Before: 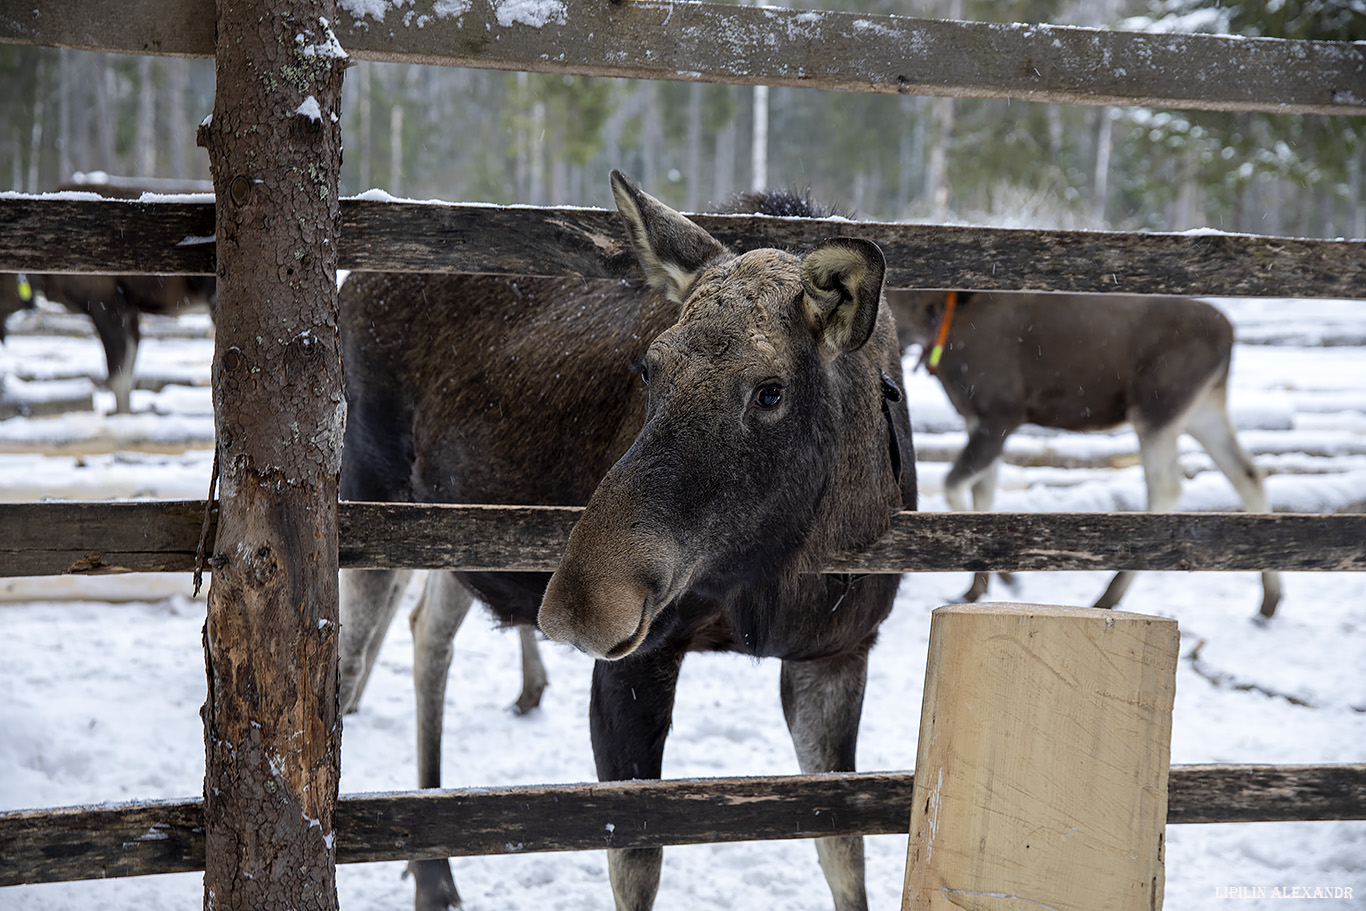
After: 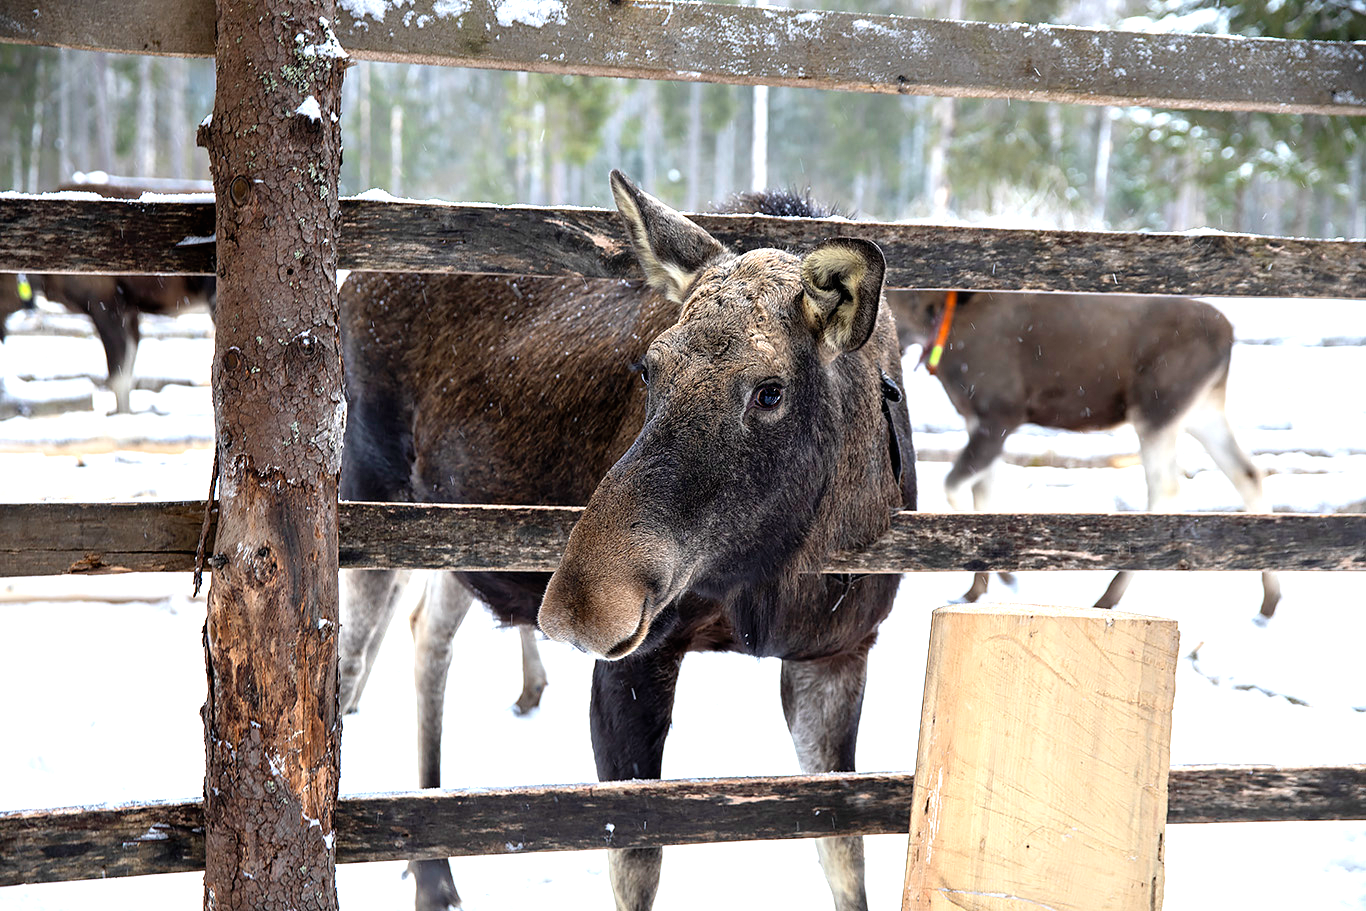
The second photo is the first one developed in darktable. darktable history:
exposure: black level correction 0, exposure 1.198 EV, compensate highlight preservation false
